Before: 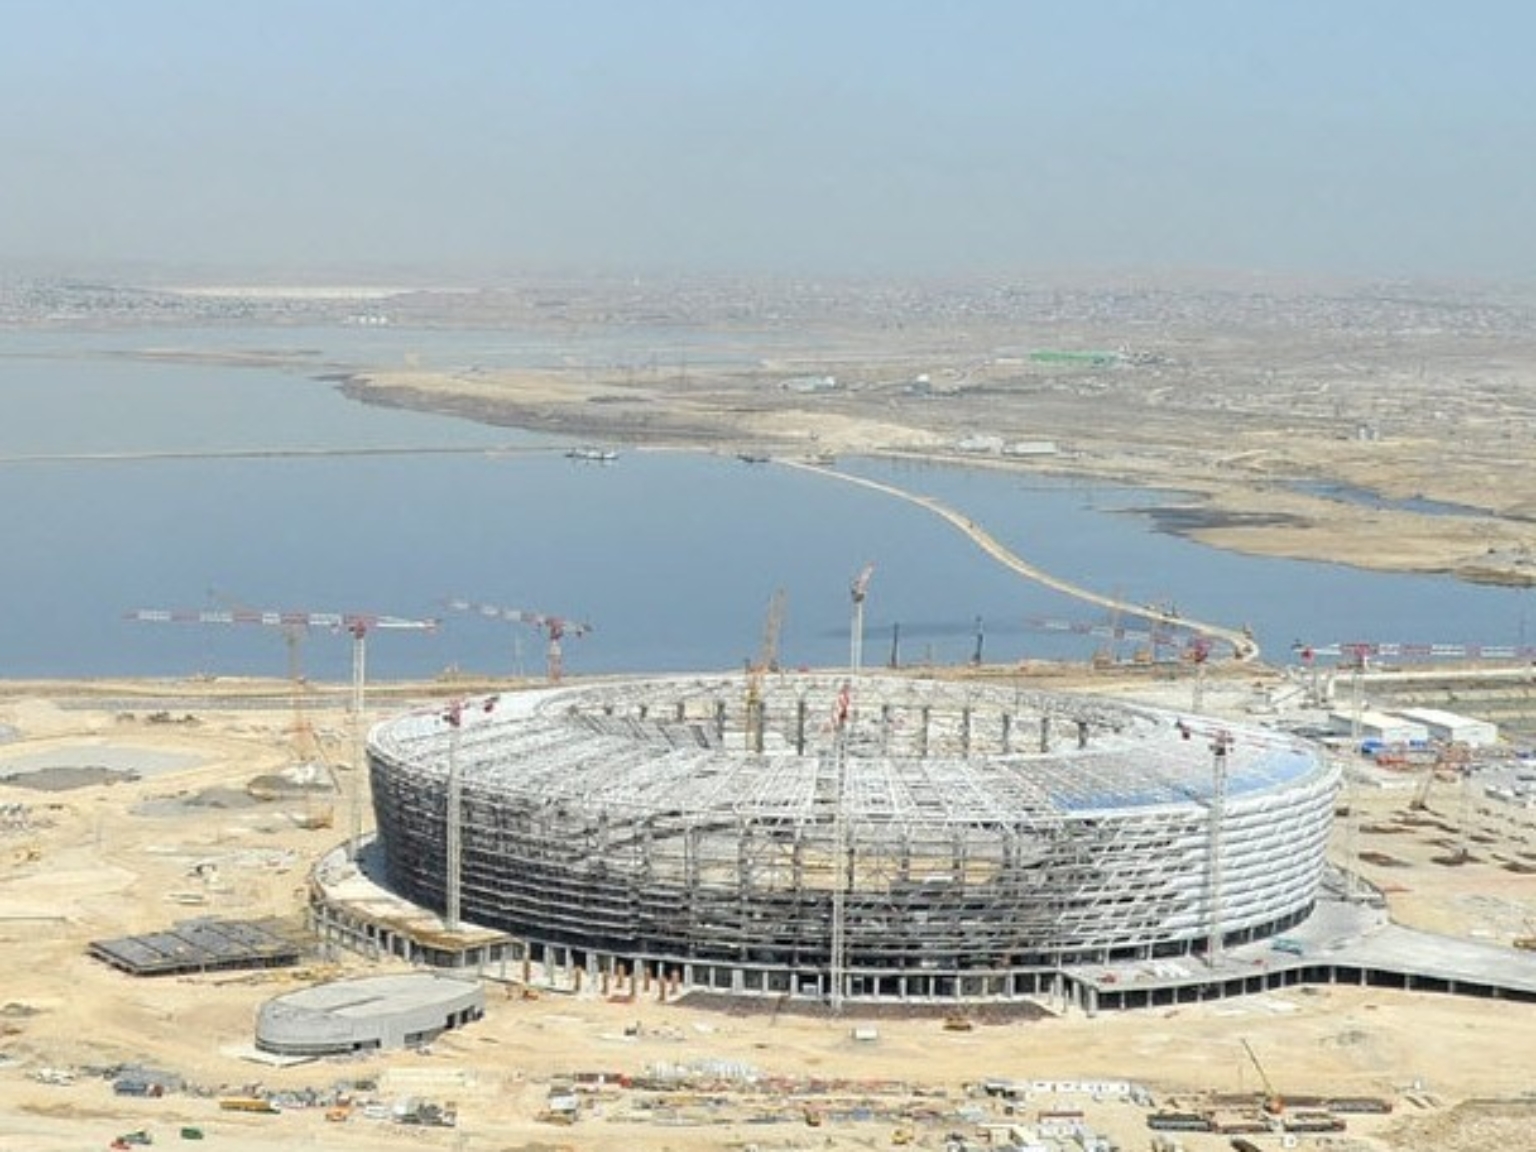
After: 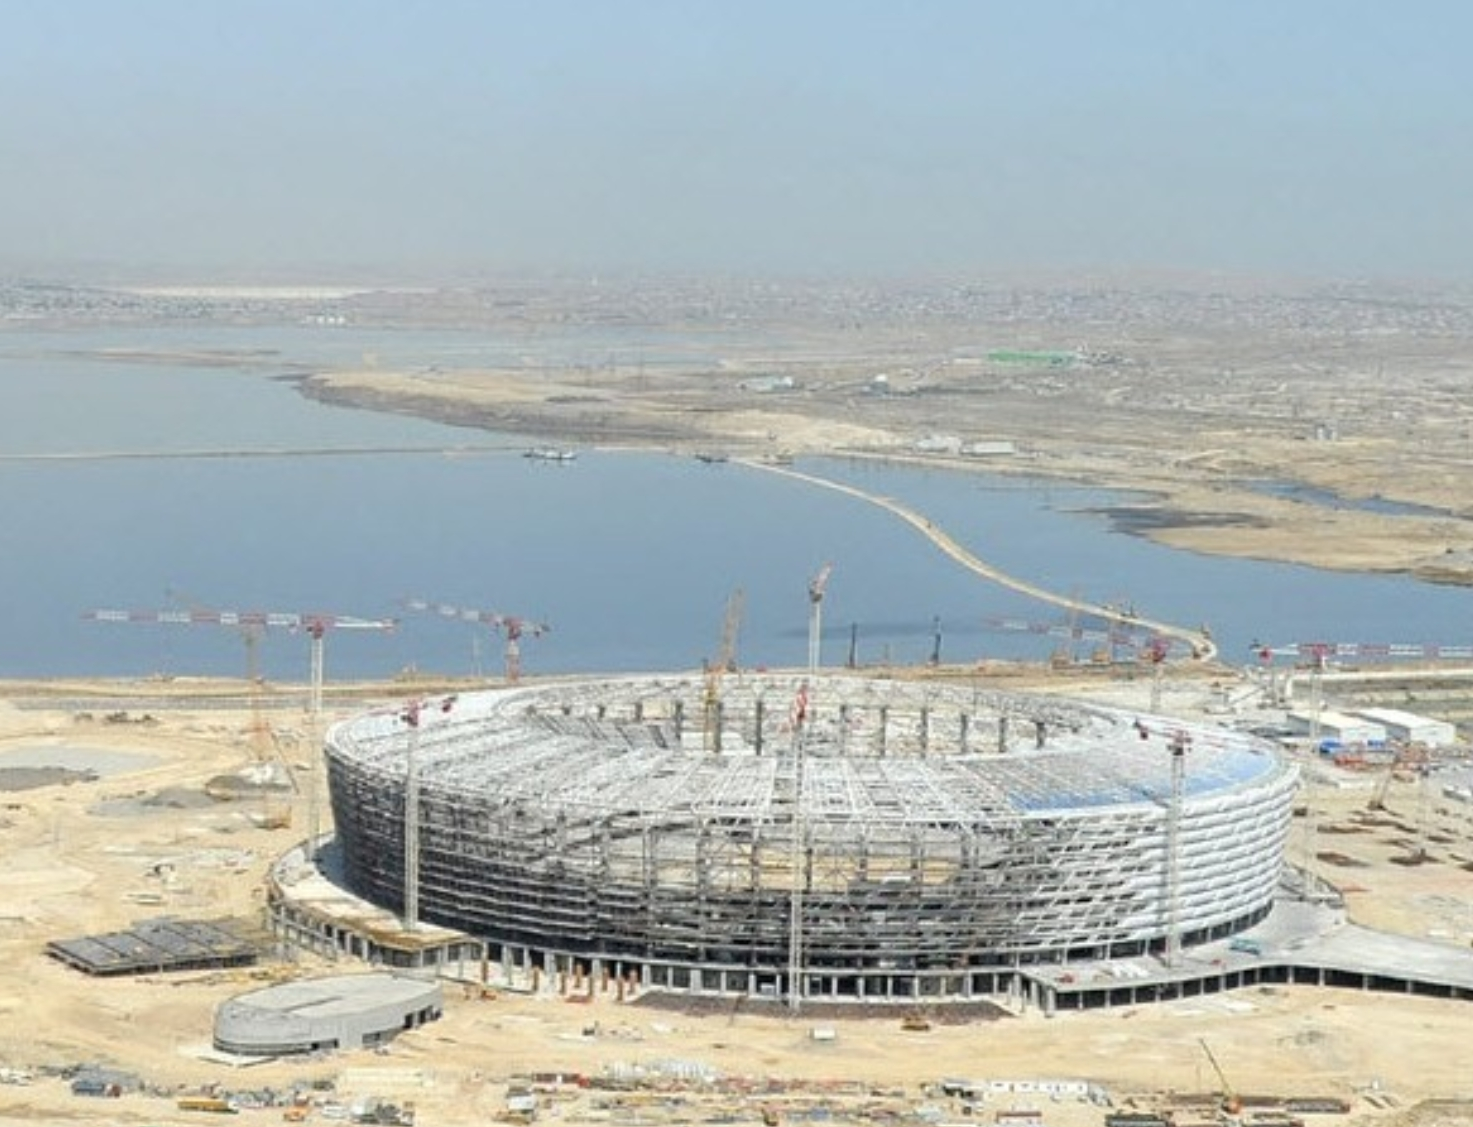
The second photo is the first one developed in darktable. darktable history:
crop and rotate: left 2.755%, right 1.33%, bottom 2.16%
